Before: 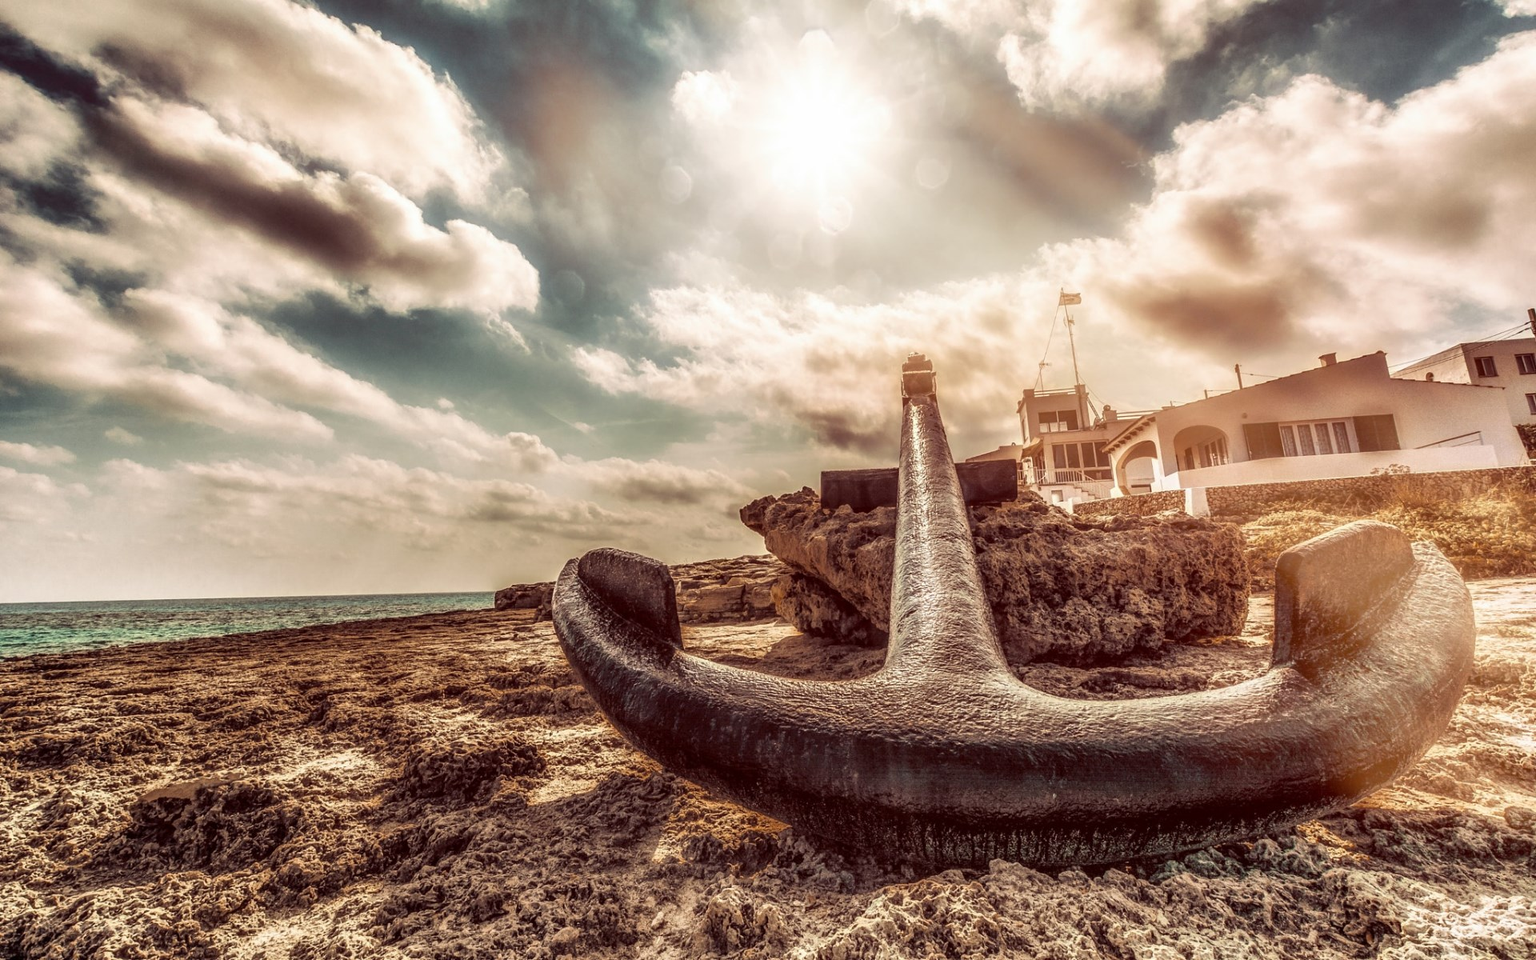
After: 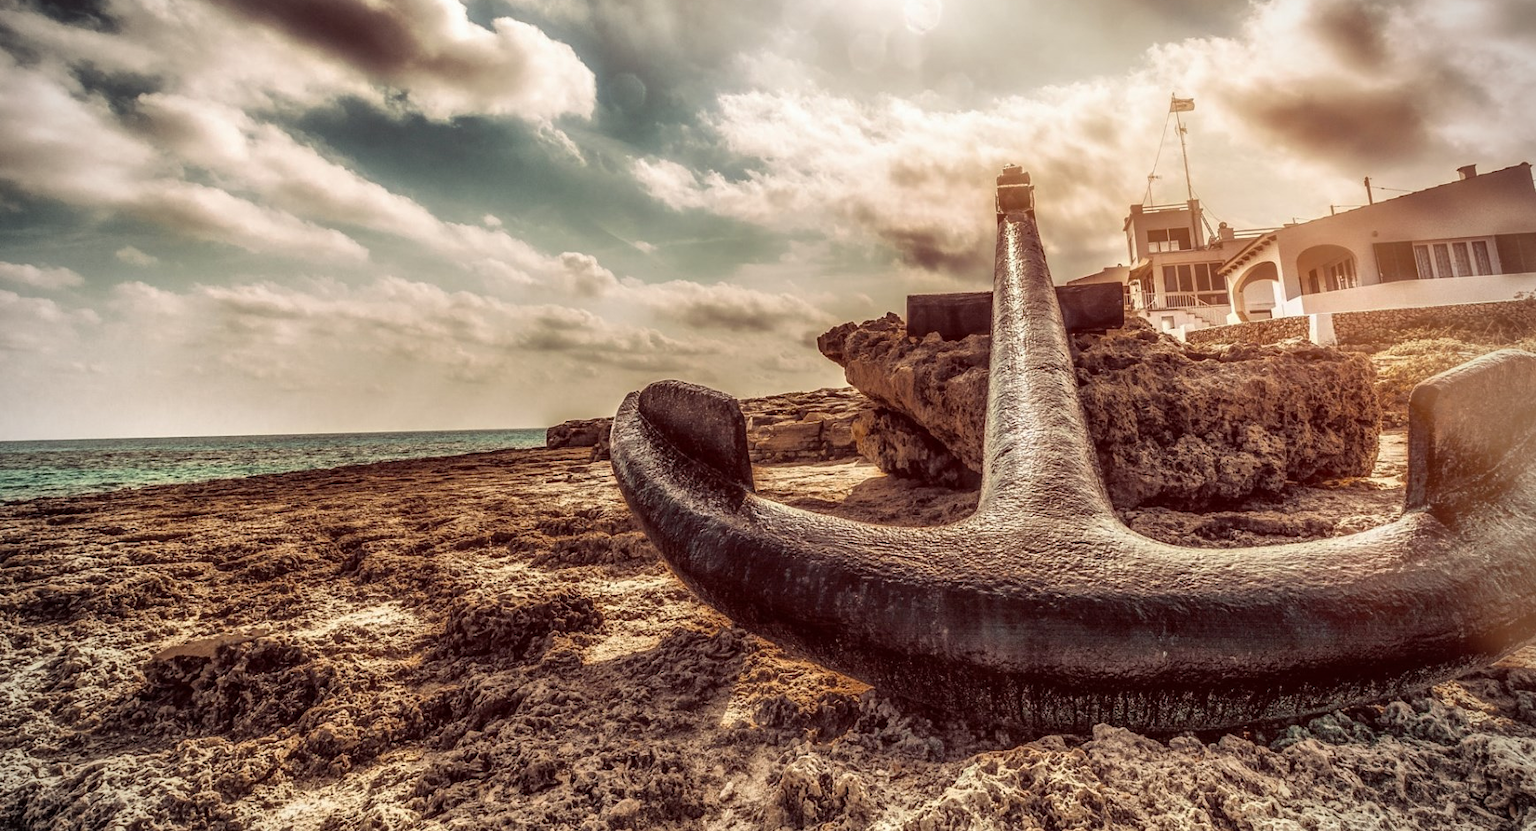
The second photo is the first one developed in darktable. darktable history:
shadows and highlights: shadows 37.39, highlights -27.59, soften with gaussian
crop: top 21.308%, right 9.458%, bottom 0.257%
vignetting: width/height ratio 1.092
